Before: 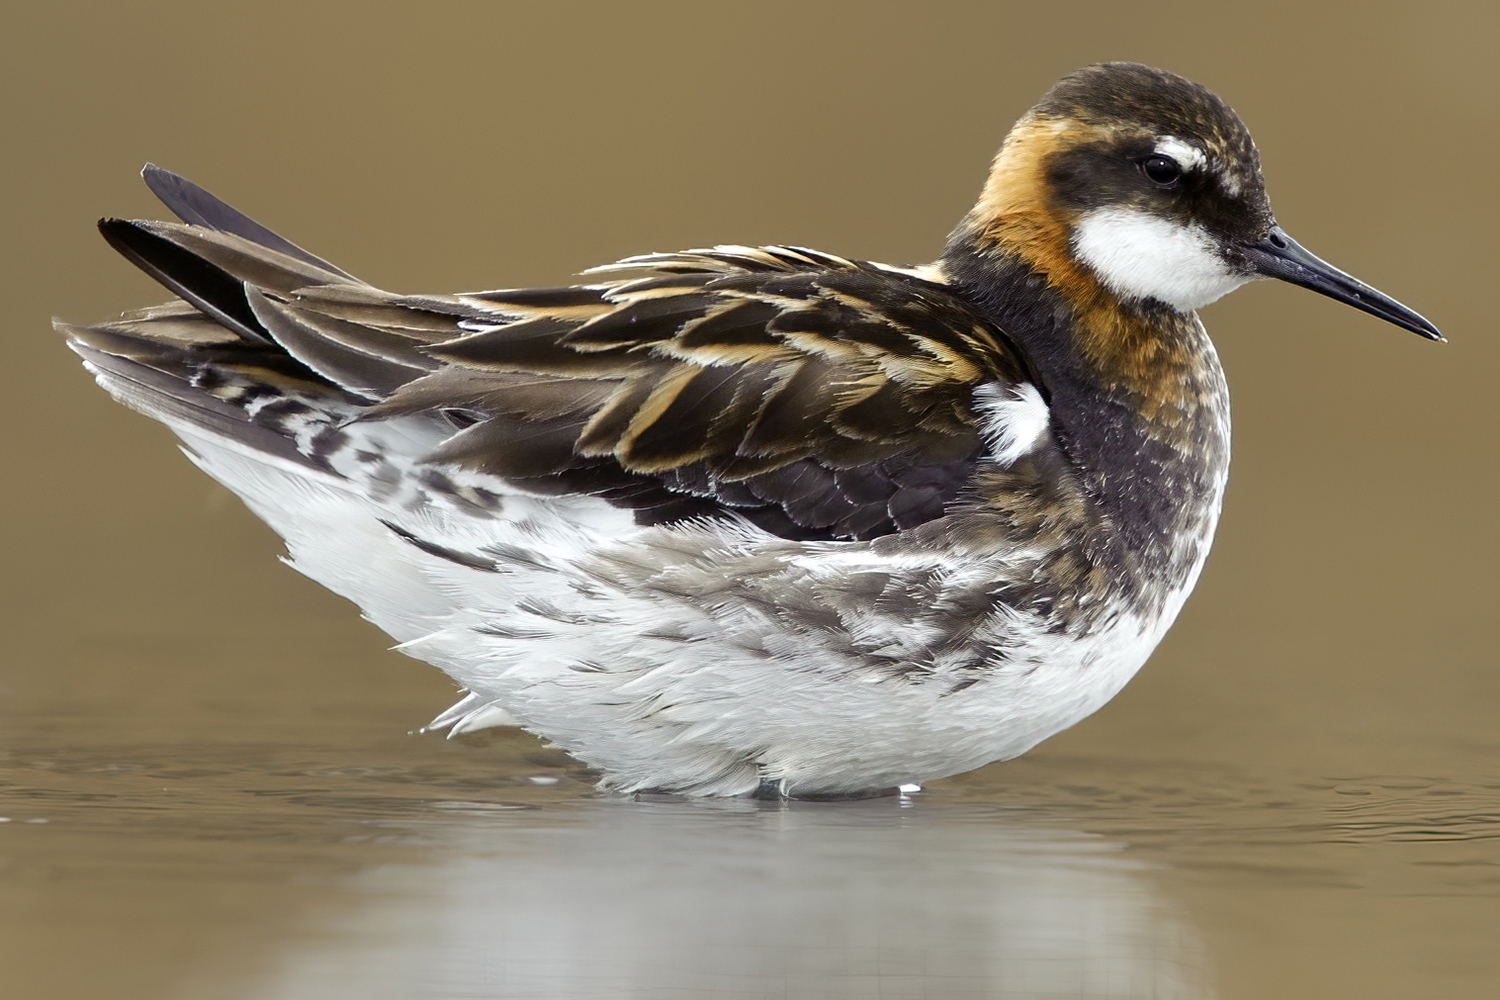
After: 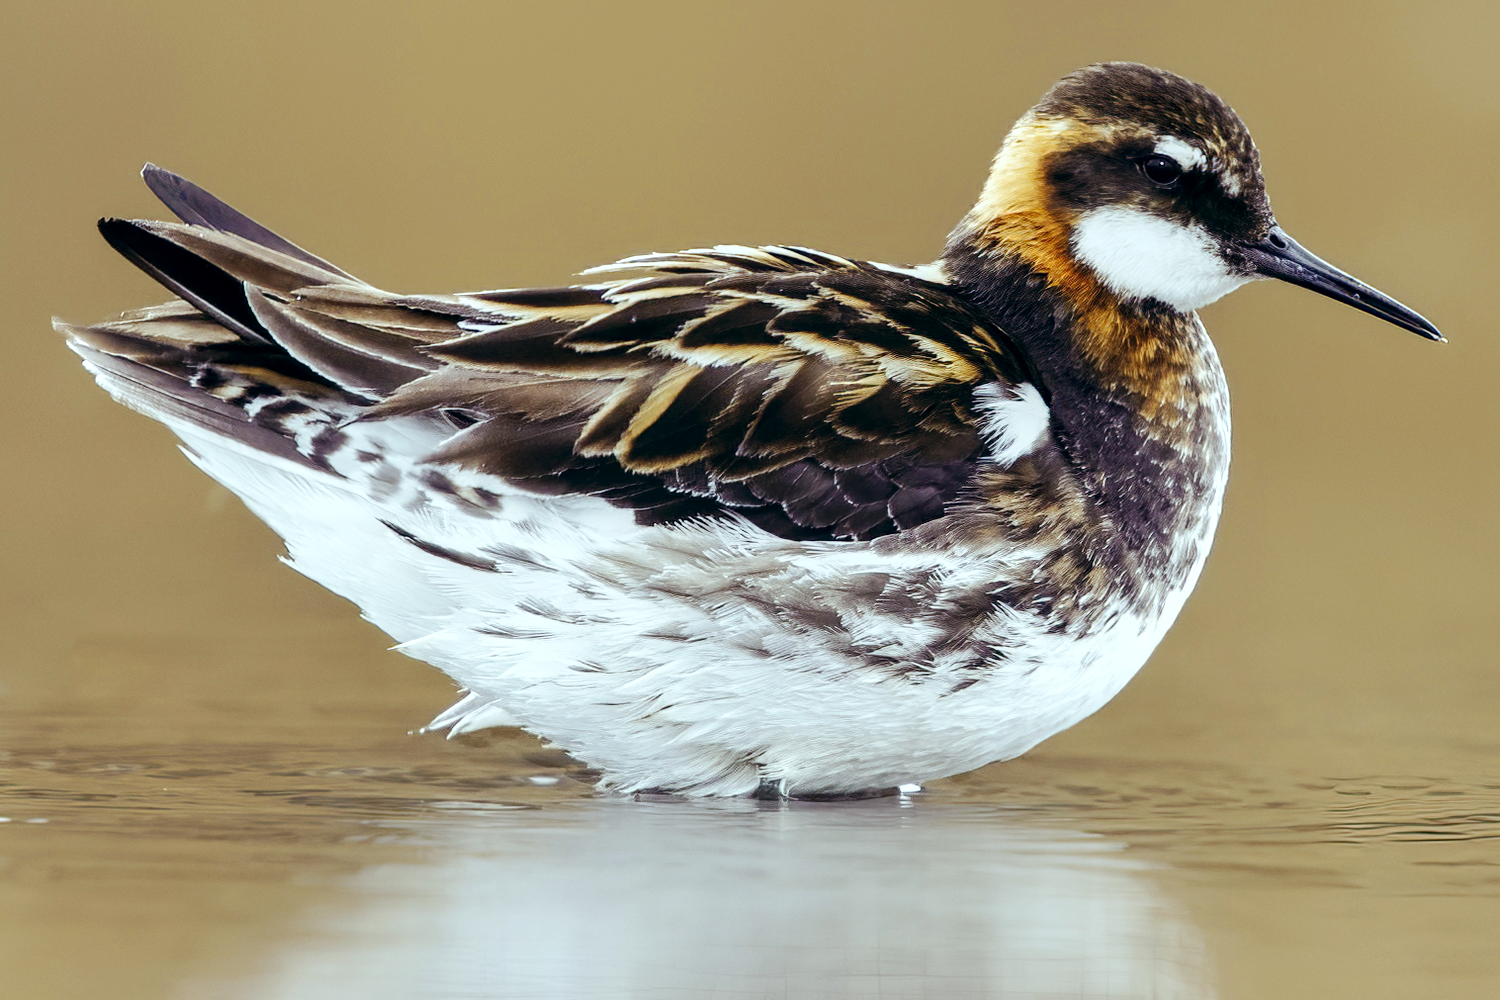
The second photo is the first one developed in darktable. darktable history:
base curve: curves: ch0 [(0, 0) (0.032, 0.025) (0.121, 0.166) (0.206, 0.329) (0.605, 0.79) (1, 1)], preserve colors none
local contrast: shadows 94%
color balance: lift [1.003, 0.993, 1.001, 1.007], gamma [1.018, 1.072, 0.959, 0.928], gain [0.974, 0.873, 1.031, 1.127]
